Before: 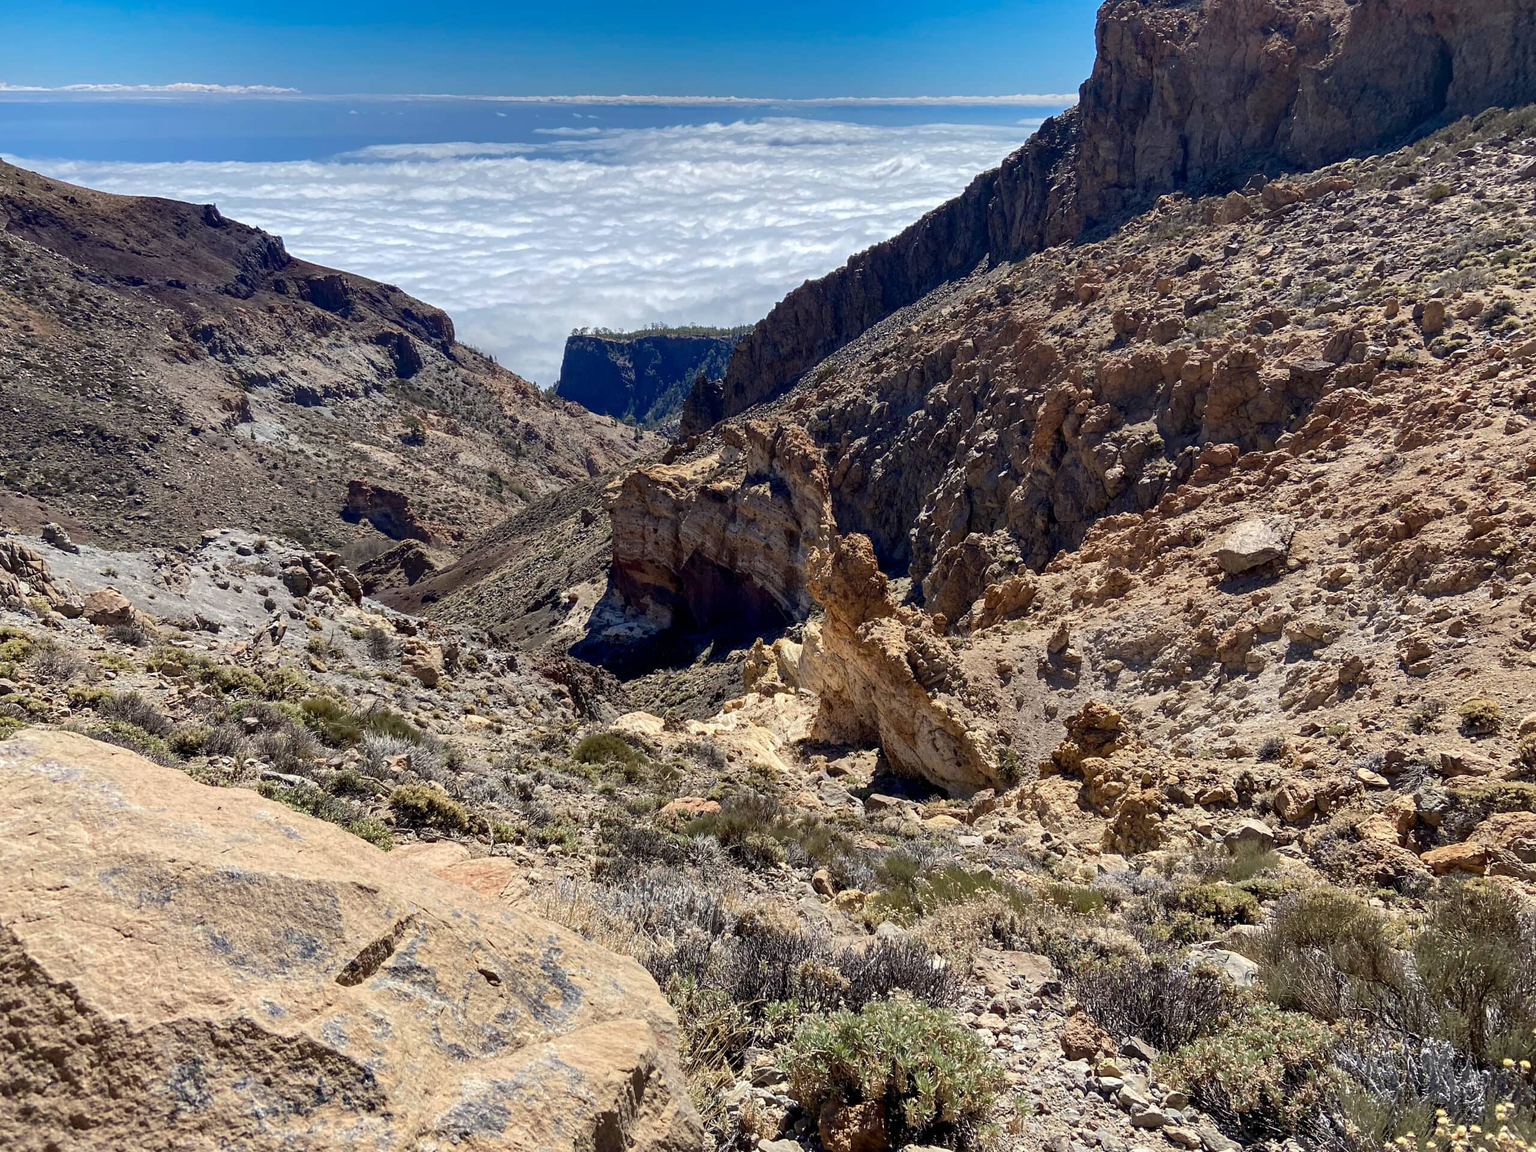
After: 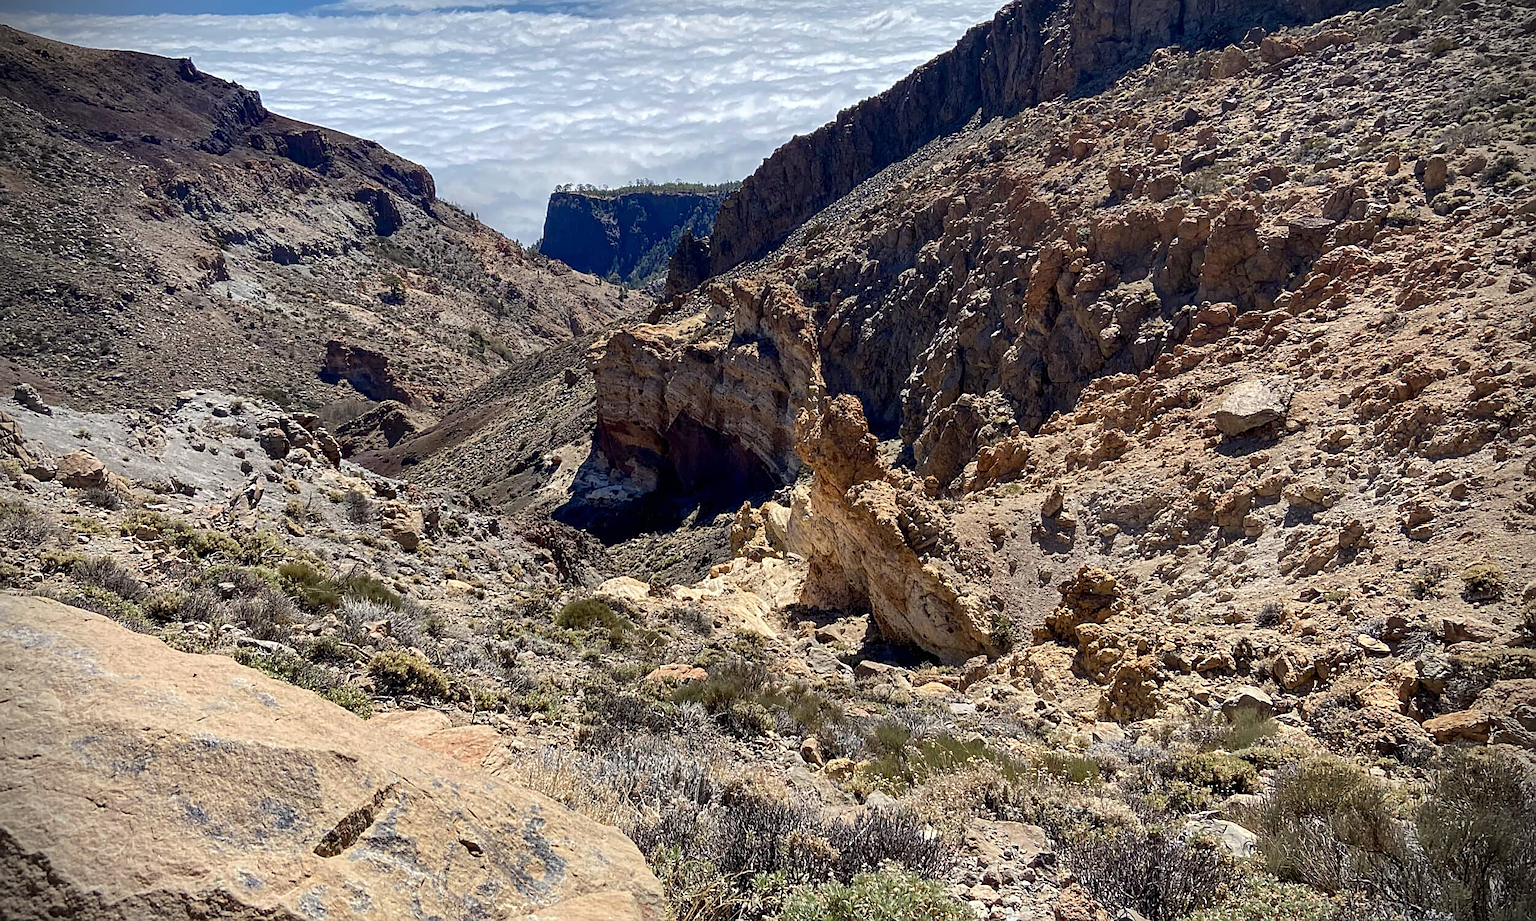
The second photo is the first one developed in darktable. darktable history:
crop and rotate: left 1.878%, top 12.846%, right 0.267%, bottom 8.857%
vignetting: brightness -0.832, dithering 8-bit output
sharpen: on, module defaults
